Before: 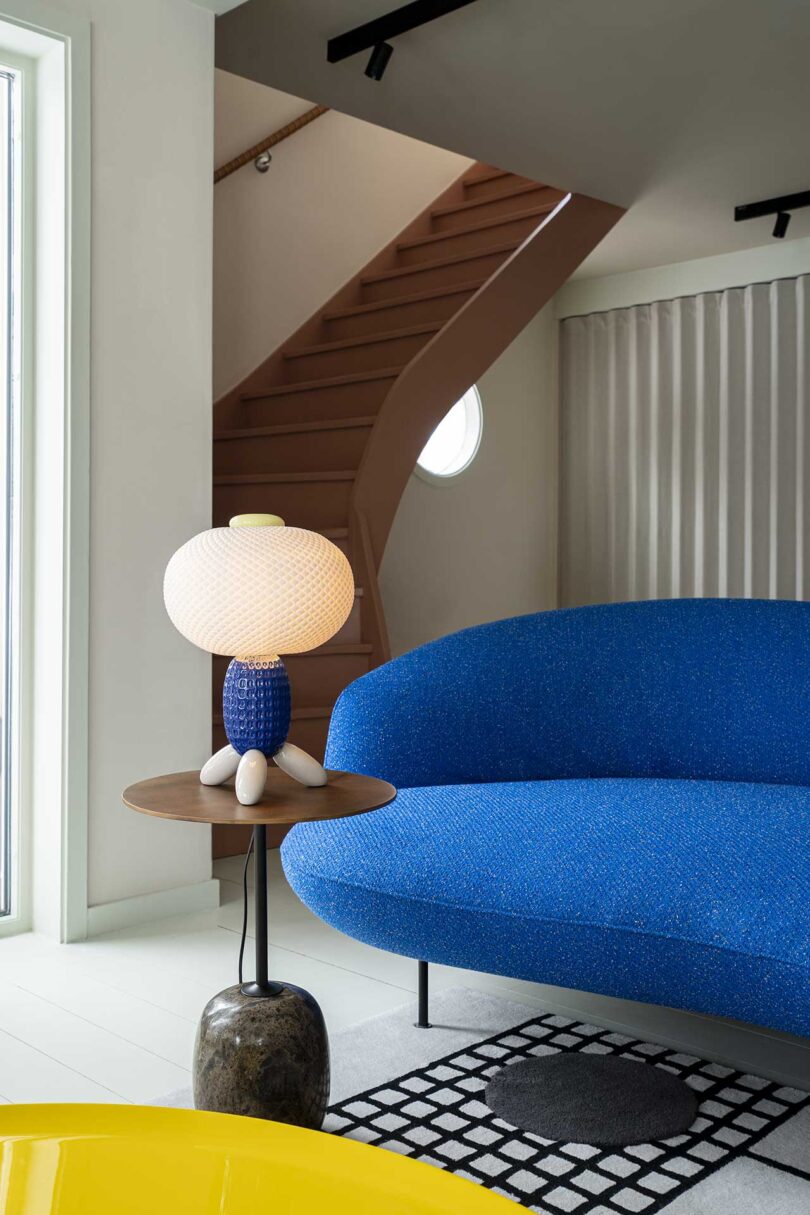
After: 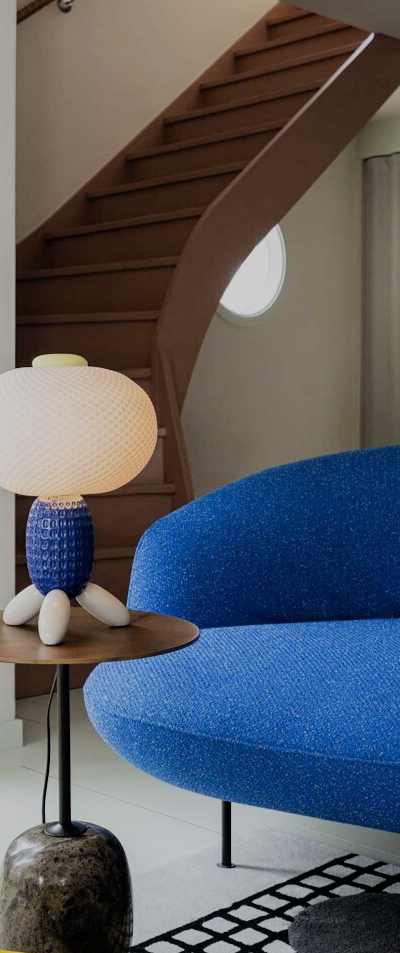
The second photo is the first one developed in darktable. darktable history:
crop and rotate: angle 0.02°, left 24.353%, top 13.219%, right 26.156%, bottom 8.224%
filmic rgb: black relative exposure -6.98 EV, white relative exposure 5.63 EV, hardness 2.86
